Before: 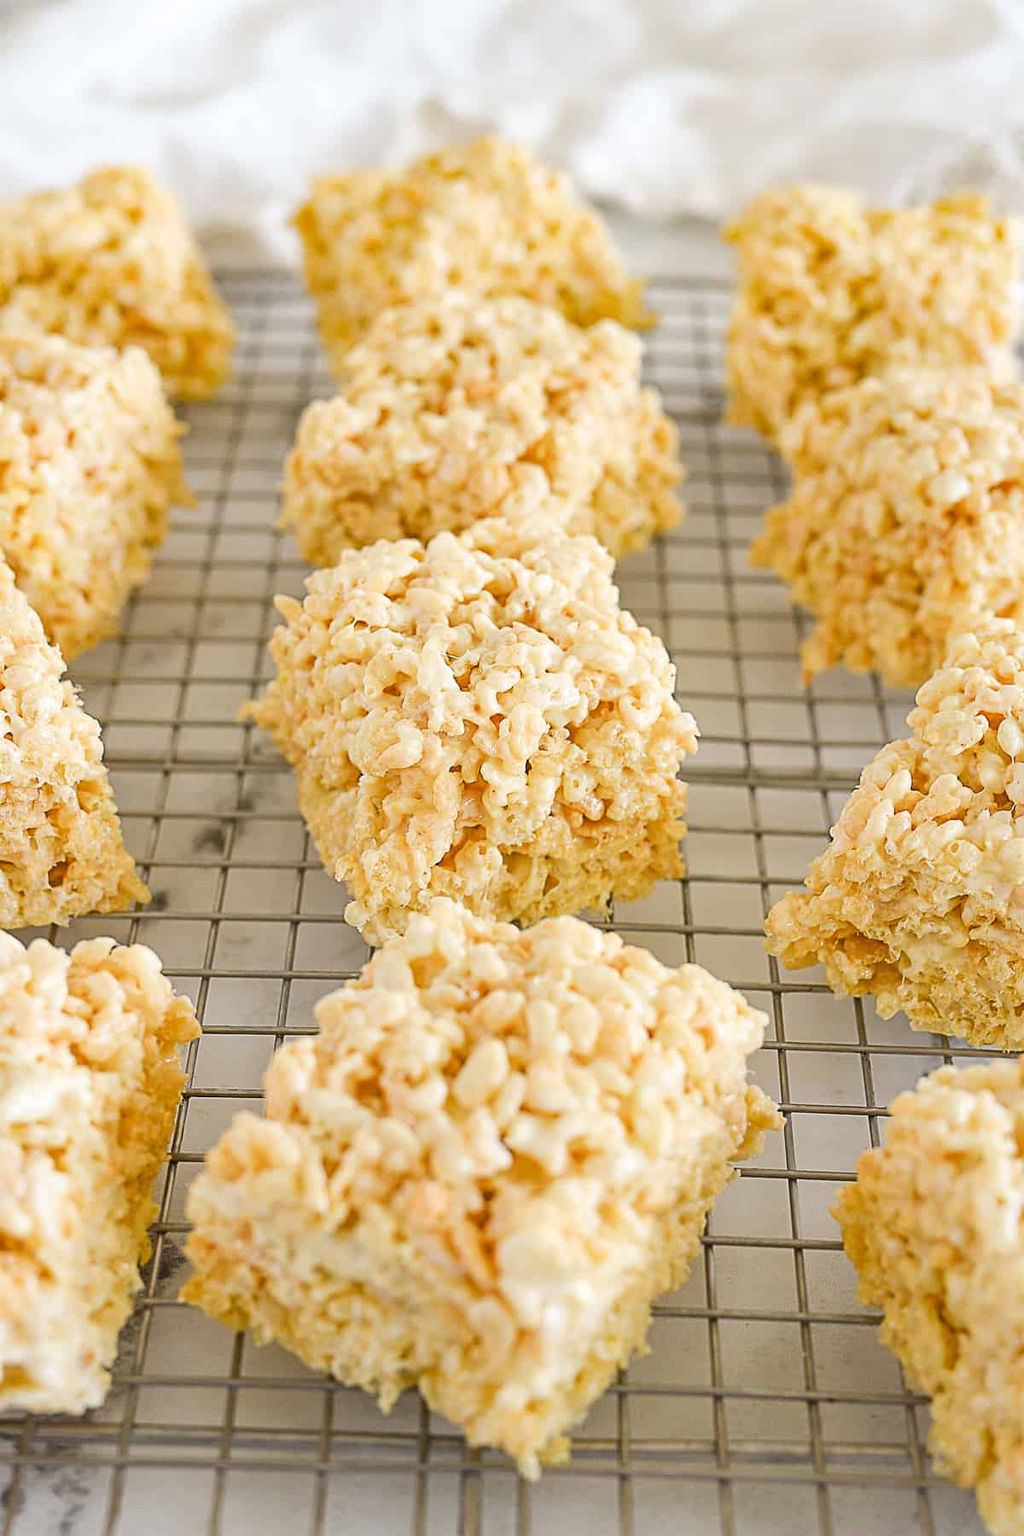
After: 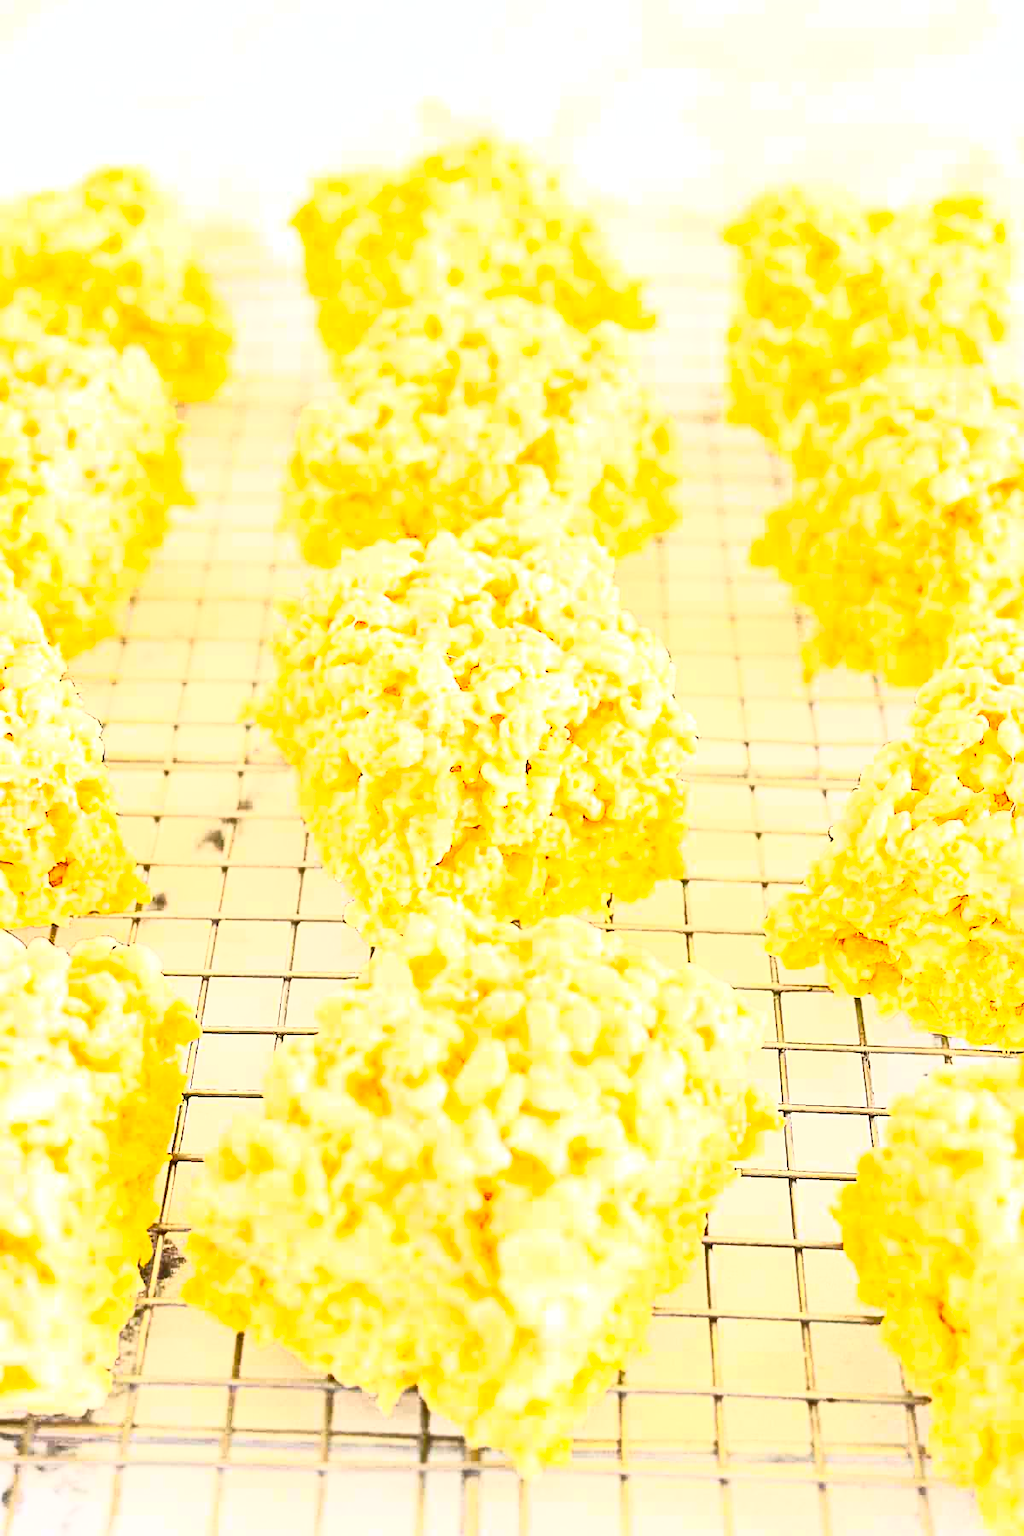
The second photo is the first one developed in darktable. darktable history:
contrast brightness saturation: contrast 0.813, brightness 0.601, saturation 0.59
exposure: exposure 1 EV, compensate exposure bias true, compensate highlight preservation false
